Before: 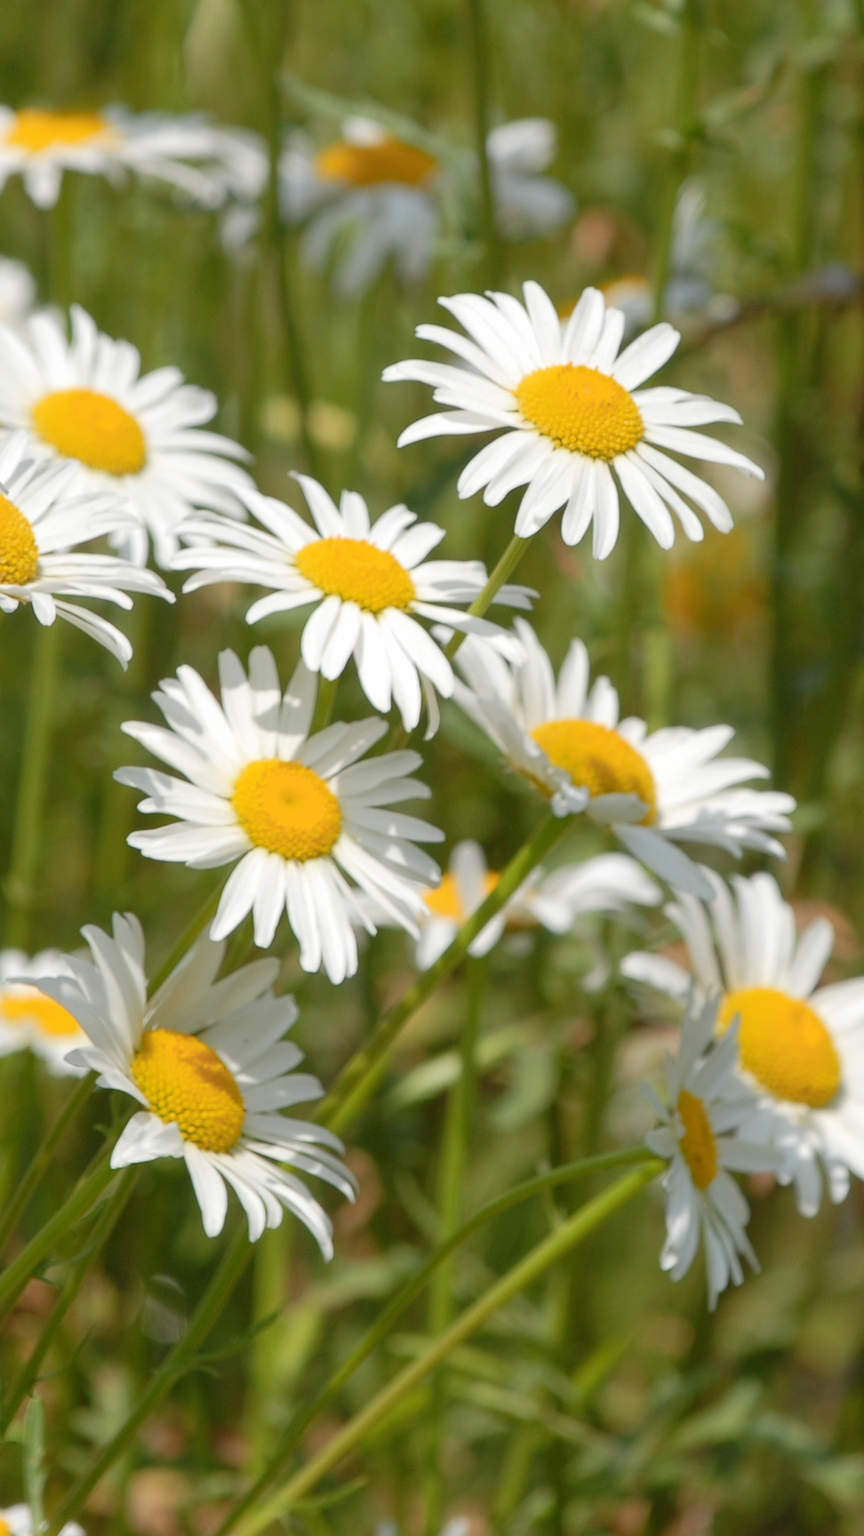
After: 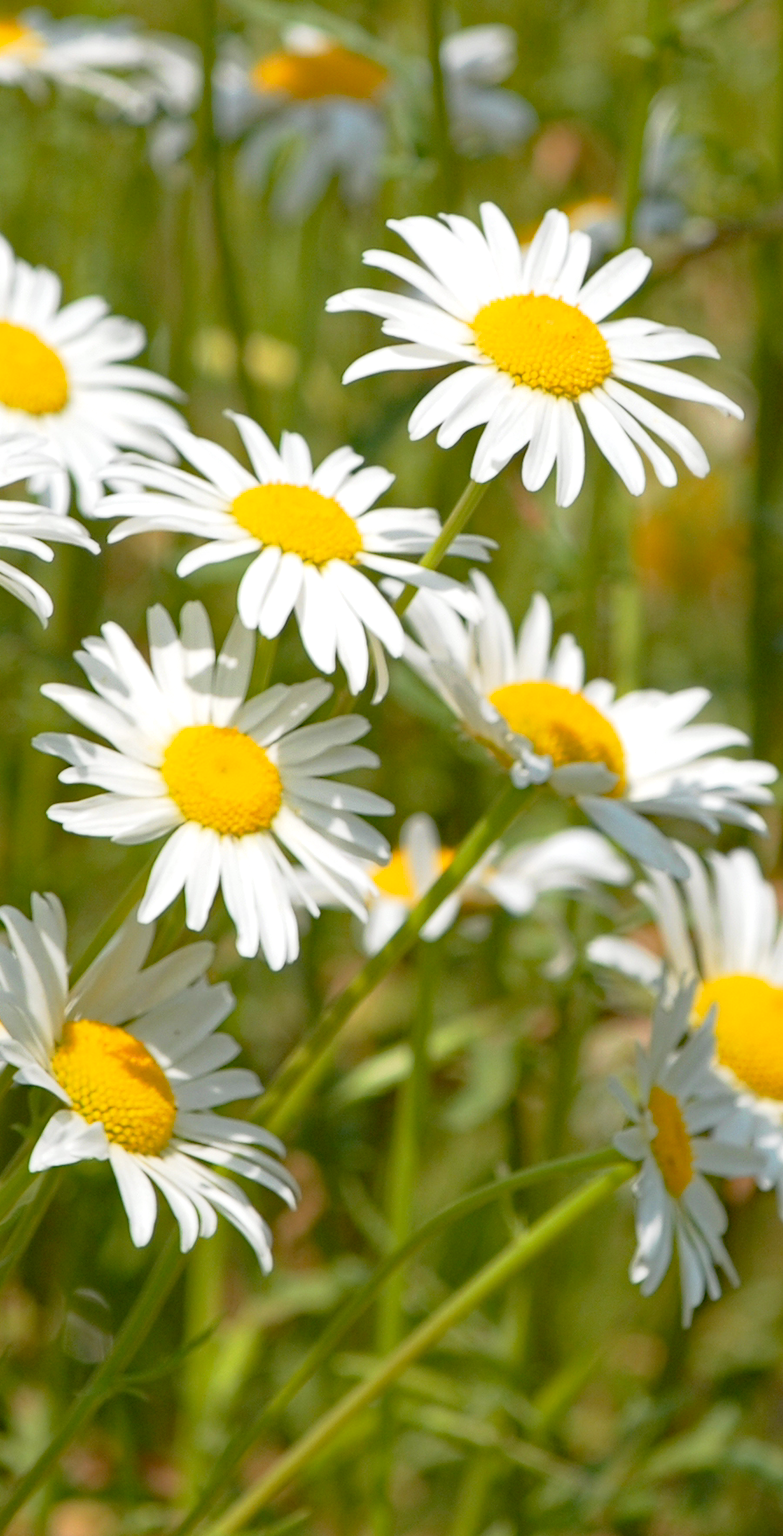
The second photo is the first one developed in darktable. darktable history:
crop: left 9.81%, top 6.272%, right 7.193%, bottom 2.183%
haze removal: strength 0.403, distance 0.219, compatibility mode true, adaptive false
tone curve: curves: ch0 [(0.013, 0) (0.061, 0.068) (0.239, 0.256) (0.502, 0.505) (0.683, 0.676) (0.761, 0.773) (0.858, 0.858) (0.987, 0.945)]; ch1 [(0, 0) (0.172, 0.123) (0.304, 0.267) (0.414, 0.395) (0.472, 0.473) (0.502, 0.508) (0.521, 0.528) (0.583, 0.595) (0.654, 0.673) (0.728, 0.761) (1, 1)]; ch2 [(0, 0) (0.411, 0.424) (0.485, 0.476) (0.502, 0.502) (0.553, 0.557) (0.57, 0.576) (1, 1)], preserve colors none
exposure: black level correction 0.003, exposure 0.384 EV, compensate highlight preservation false
